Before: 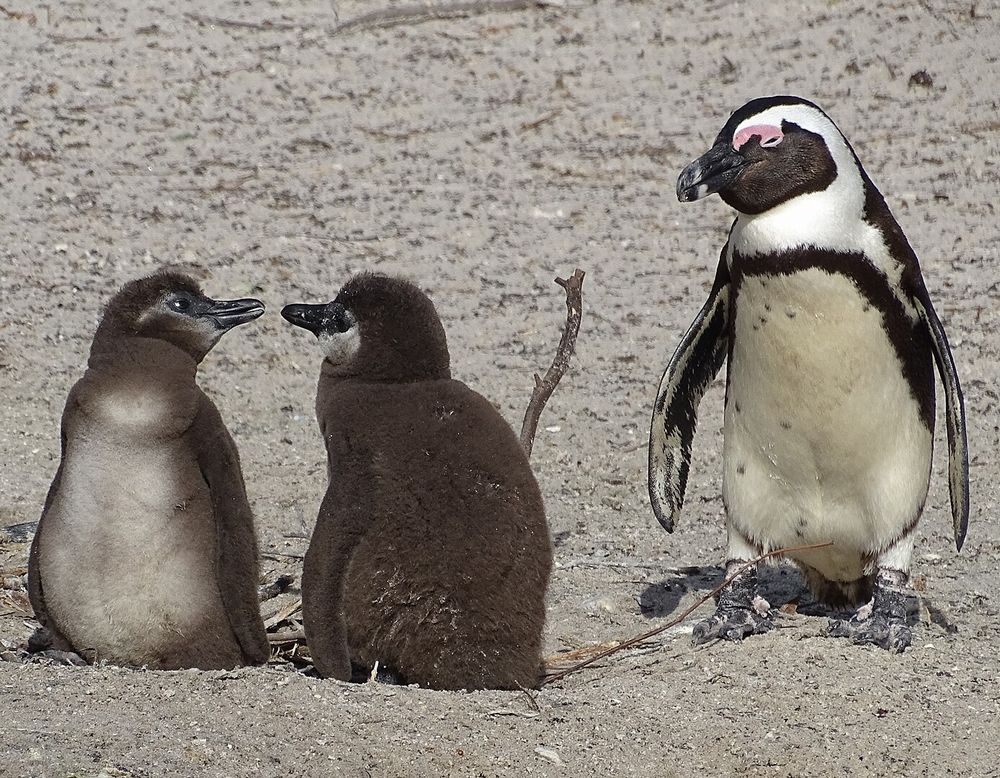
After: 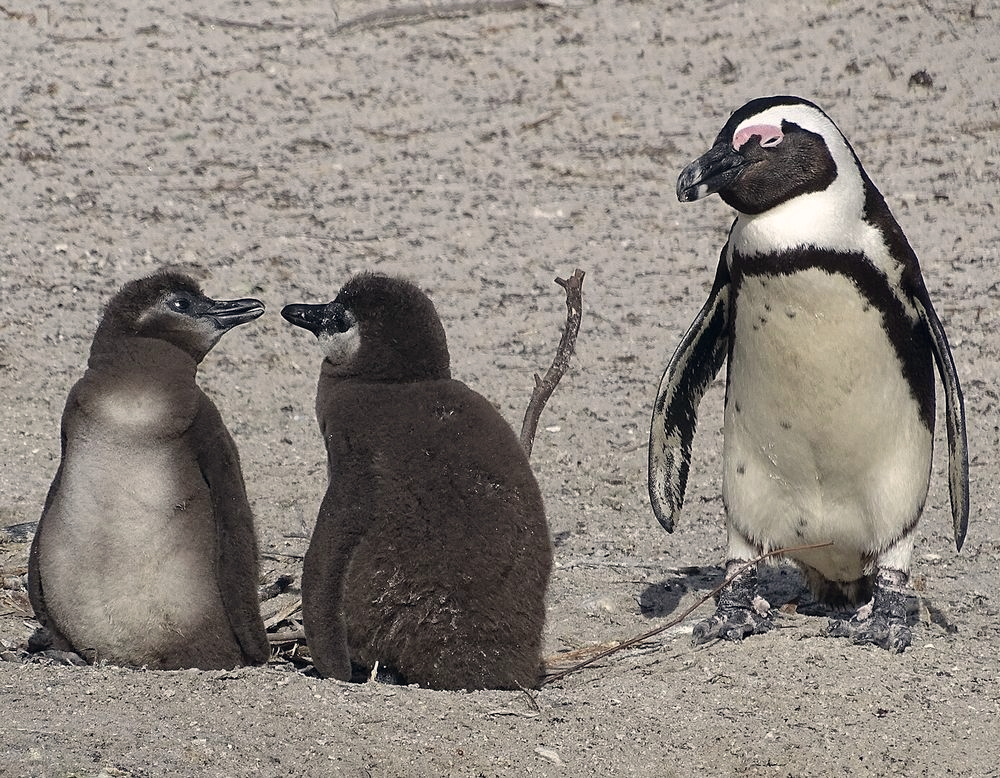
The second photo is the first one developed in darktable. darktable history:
color correction: highlights a* 2.81, highlights b* 5.03, shadows a* -1.57, shadows b* -4.85, saturation 0.773
